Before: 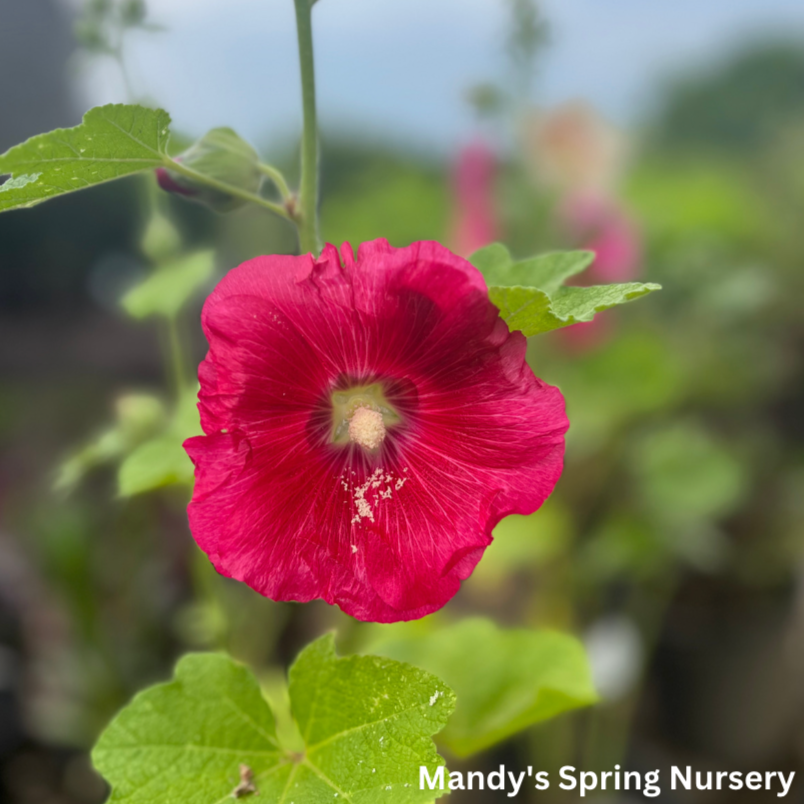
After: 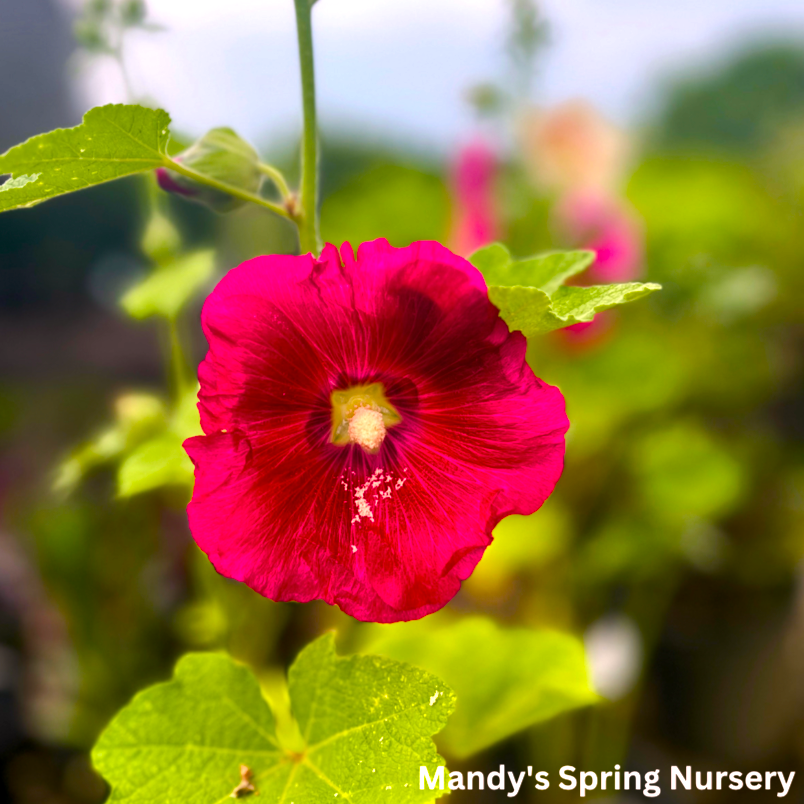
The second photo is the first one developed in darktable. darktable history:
white balance: emerald 1
color balance rgb: global offset › luminance -0.37%, perceptual saturation grading › highlights -17.77%, perceptual saturation grading › mid-tones 33.1%, perceptual saturation grading › shadows 50.52%, perceptual brilliance grading › highlights 20%, perceptual brilliance grading › mid-tones 20%, perceptual brilliance grading › shadows -20%, global vibrance 50%
color correction: highlights a* 12.23, highlights b* 5.41
